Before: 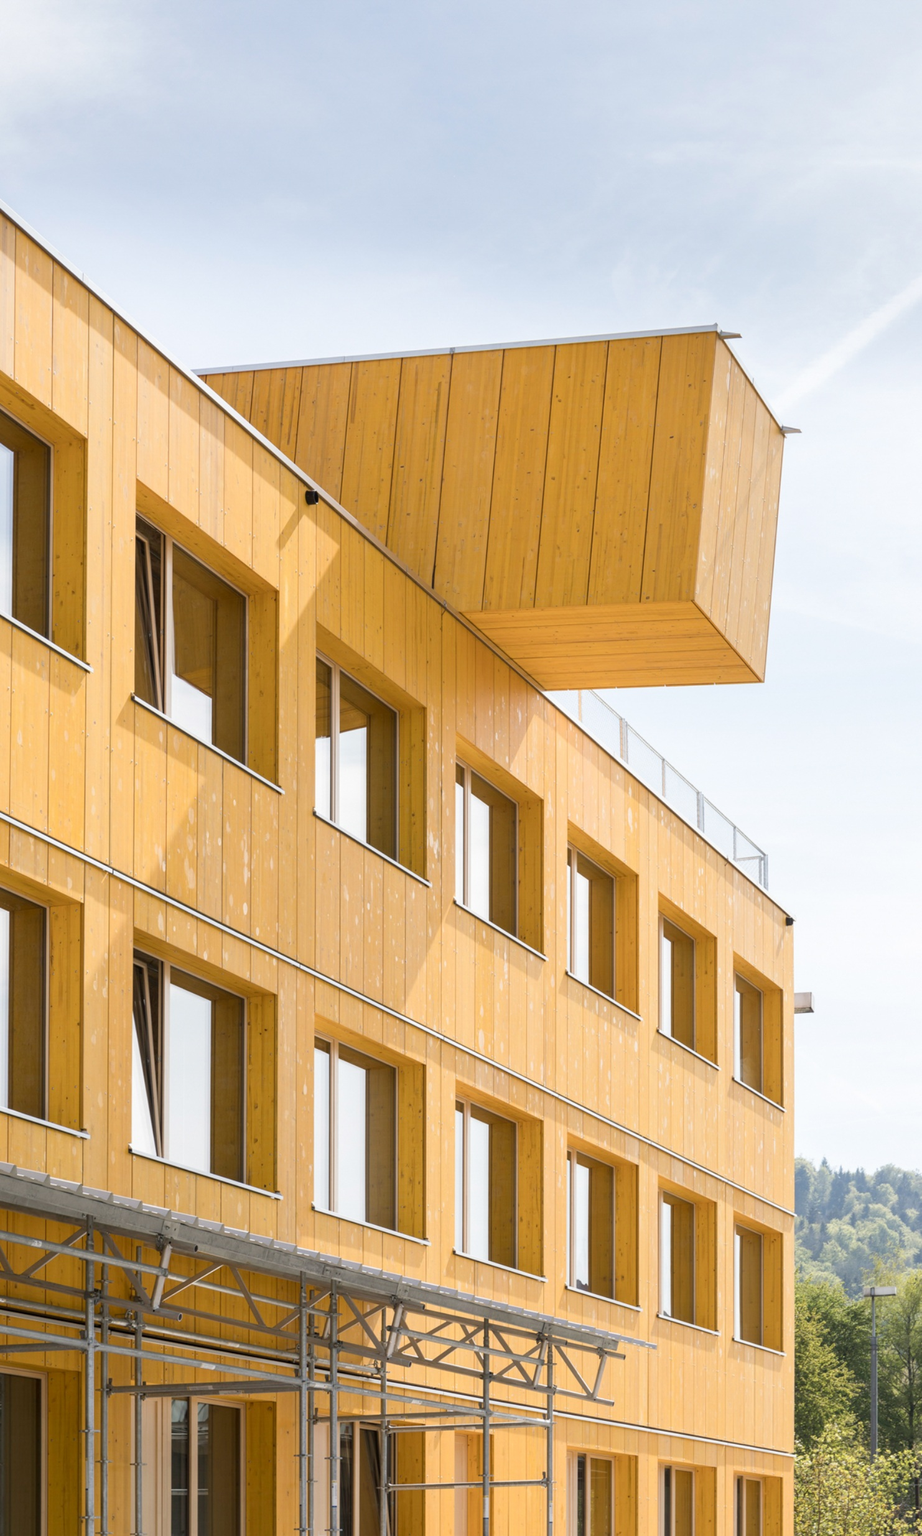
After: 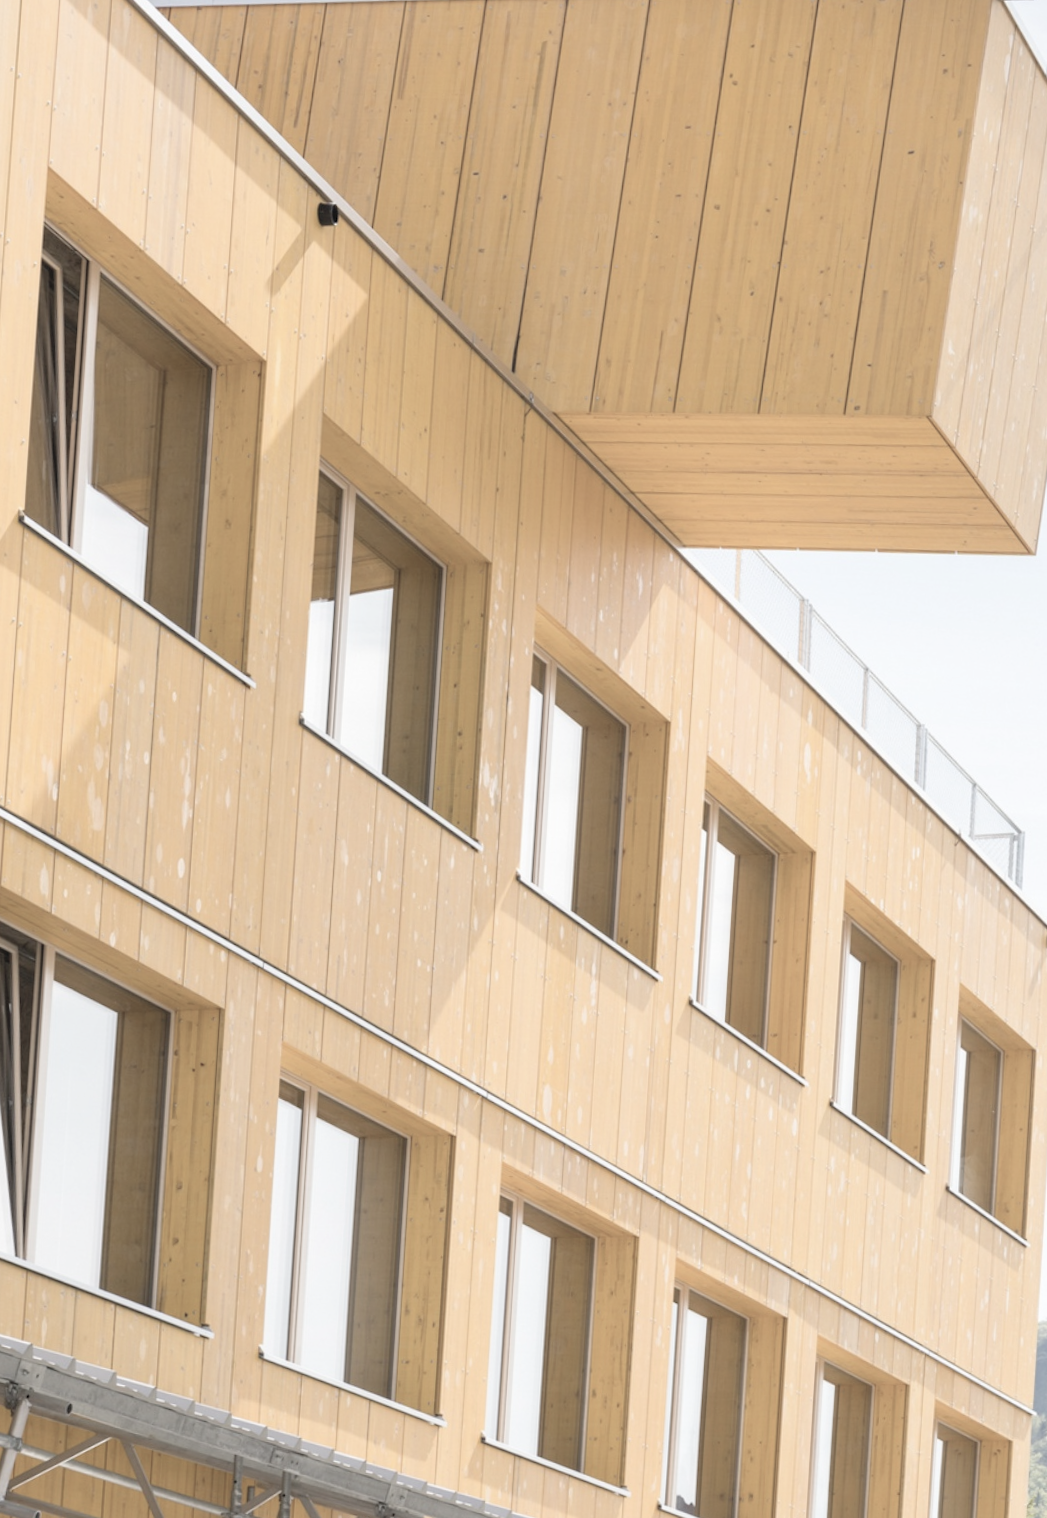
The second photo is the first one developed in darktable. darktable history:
contrast brightness saturation: brightness 0.188, saturation -0.493
crop and rotate: angle -3.46°, left 9.903%, top 20.517%, right 12.412%, bottom 11.919%
